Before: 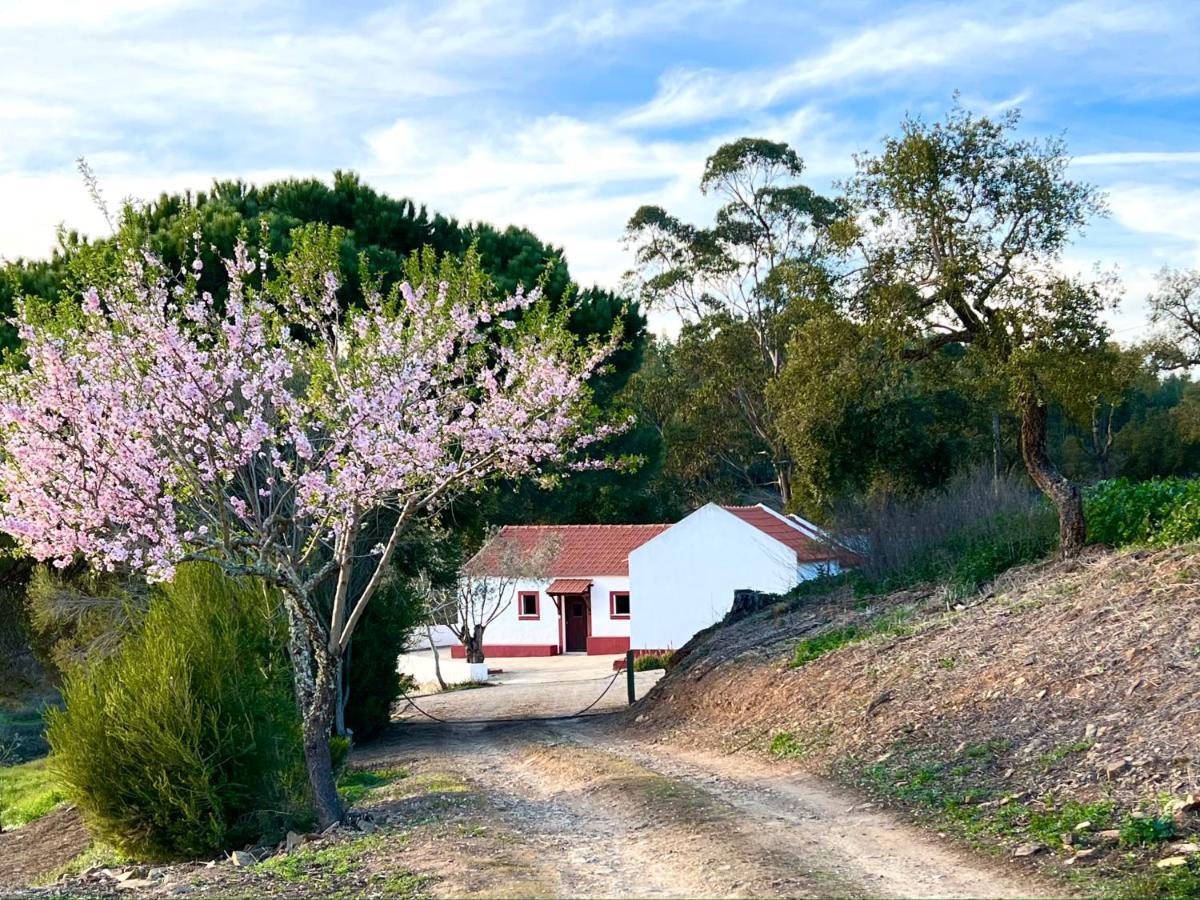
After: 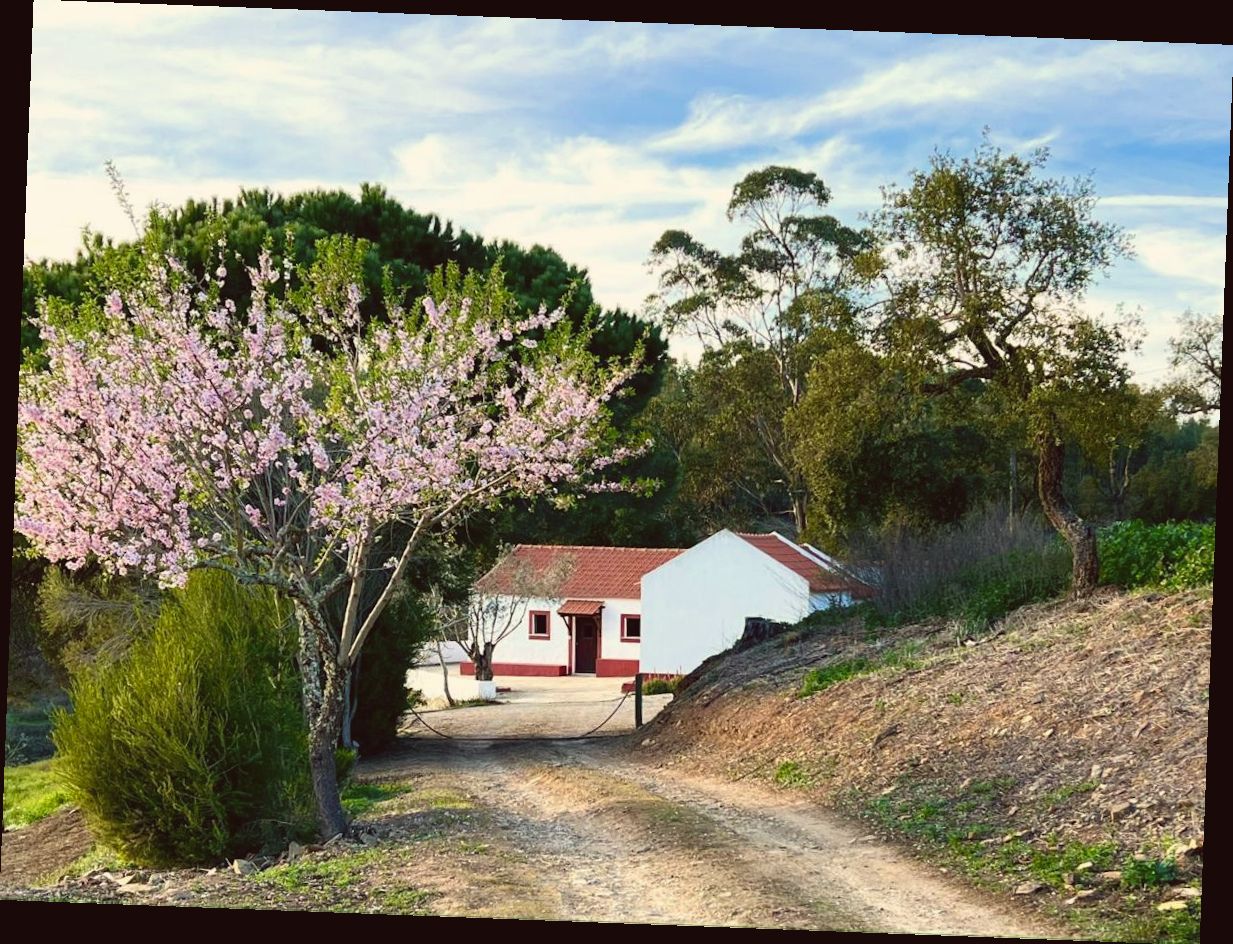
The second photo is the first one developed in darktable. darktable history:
color balance: lift [1.005, 1.002, 0.998, 0.998], gamma [1, 1.021, 1.02, 0.979], gain [0.923, 1.066, 1.056, 0.934]
rotate and perspective: rotation 2.17°, automatic cropping off
